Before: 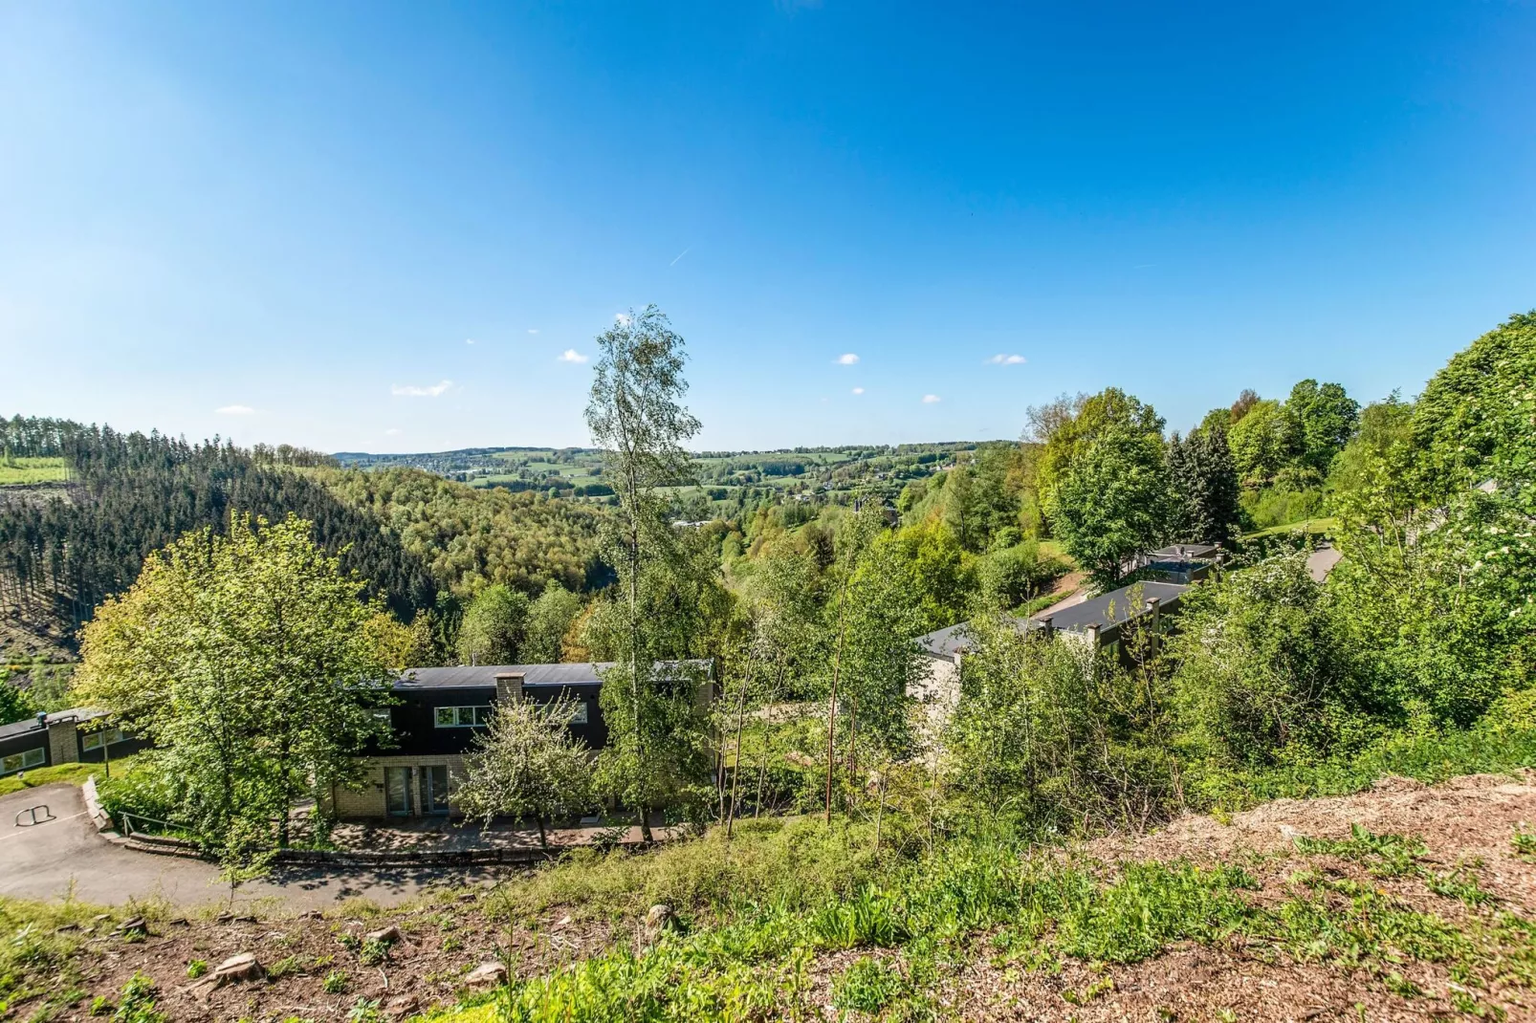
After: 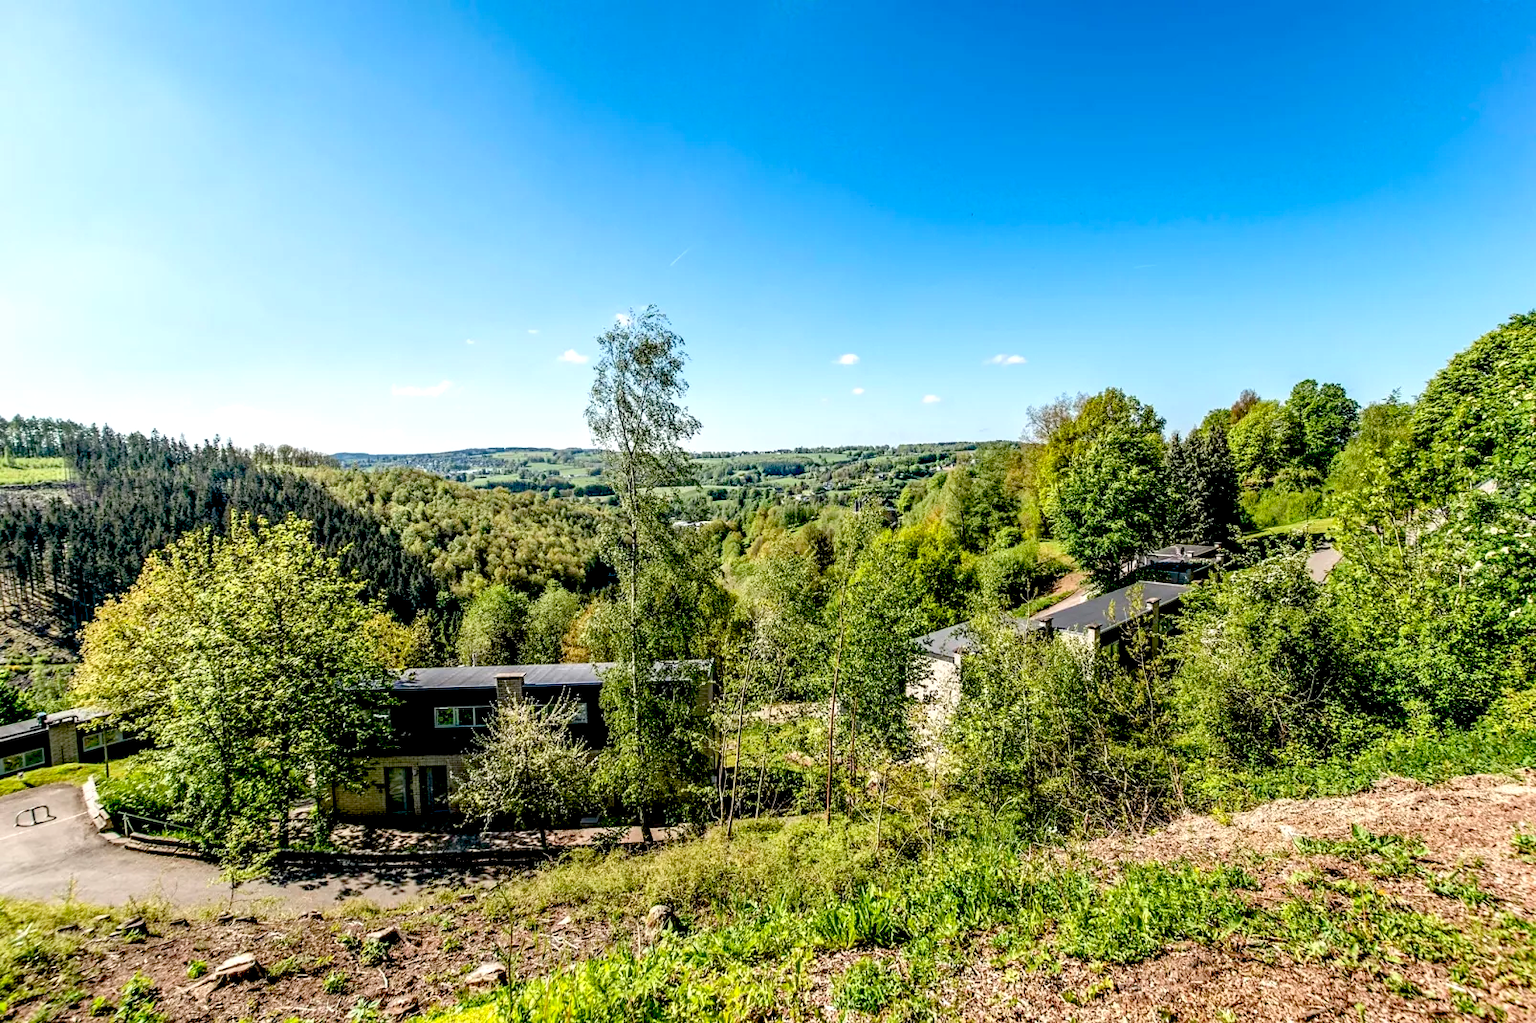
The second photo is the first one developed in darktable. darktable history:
exposure: black level correction 0.03, exposure 0.315 EV, compensate exposure bias true, compensate highlight preservation false
